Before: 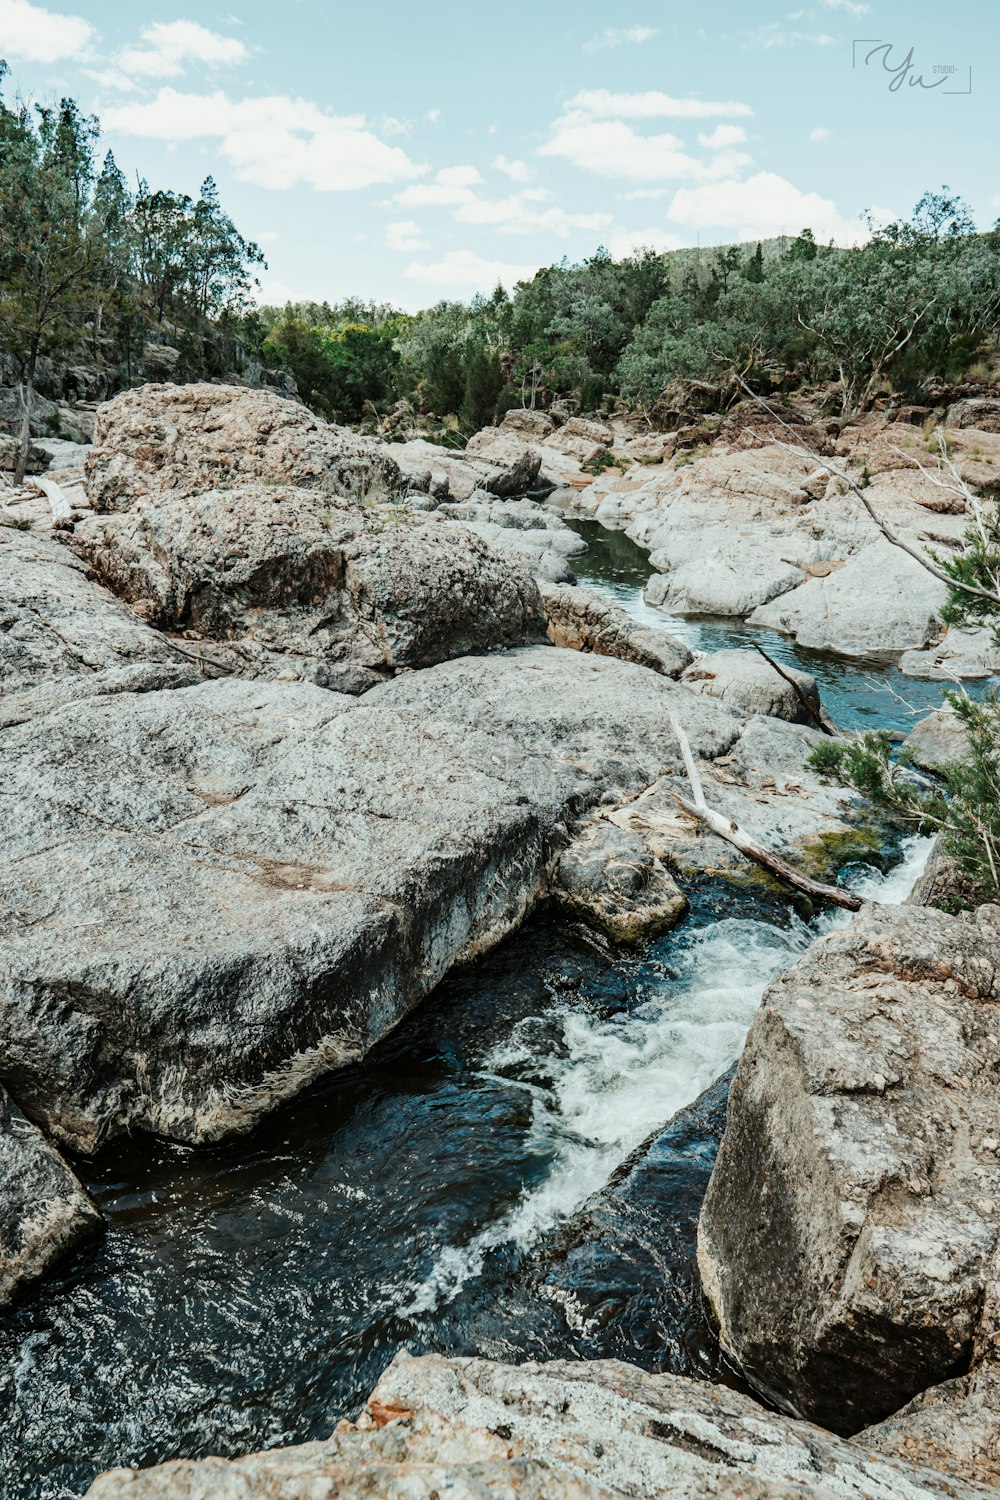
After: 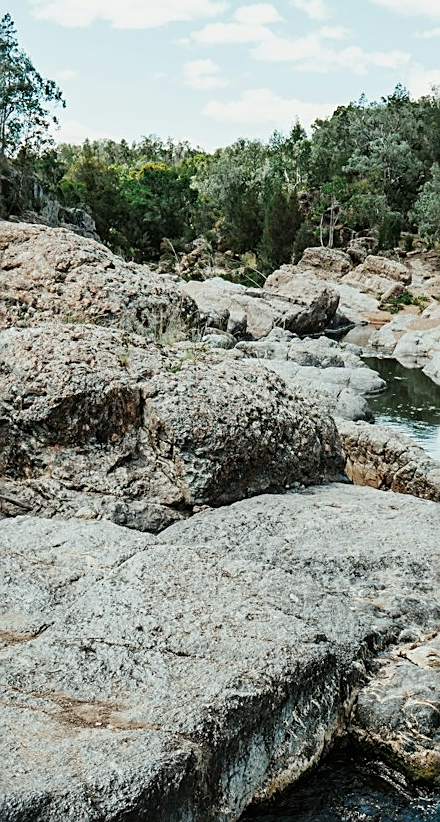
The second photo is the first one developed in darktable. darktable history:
crop: left 20.248%, top 10.86%, right 35.675%, bottom 34.321%
local contrast: mode bilateral grid, contrast 100, coarseness 100, detail 94%, midtone range 0.2
sharpen: on, module defaults
